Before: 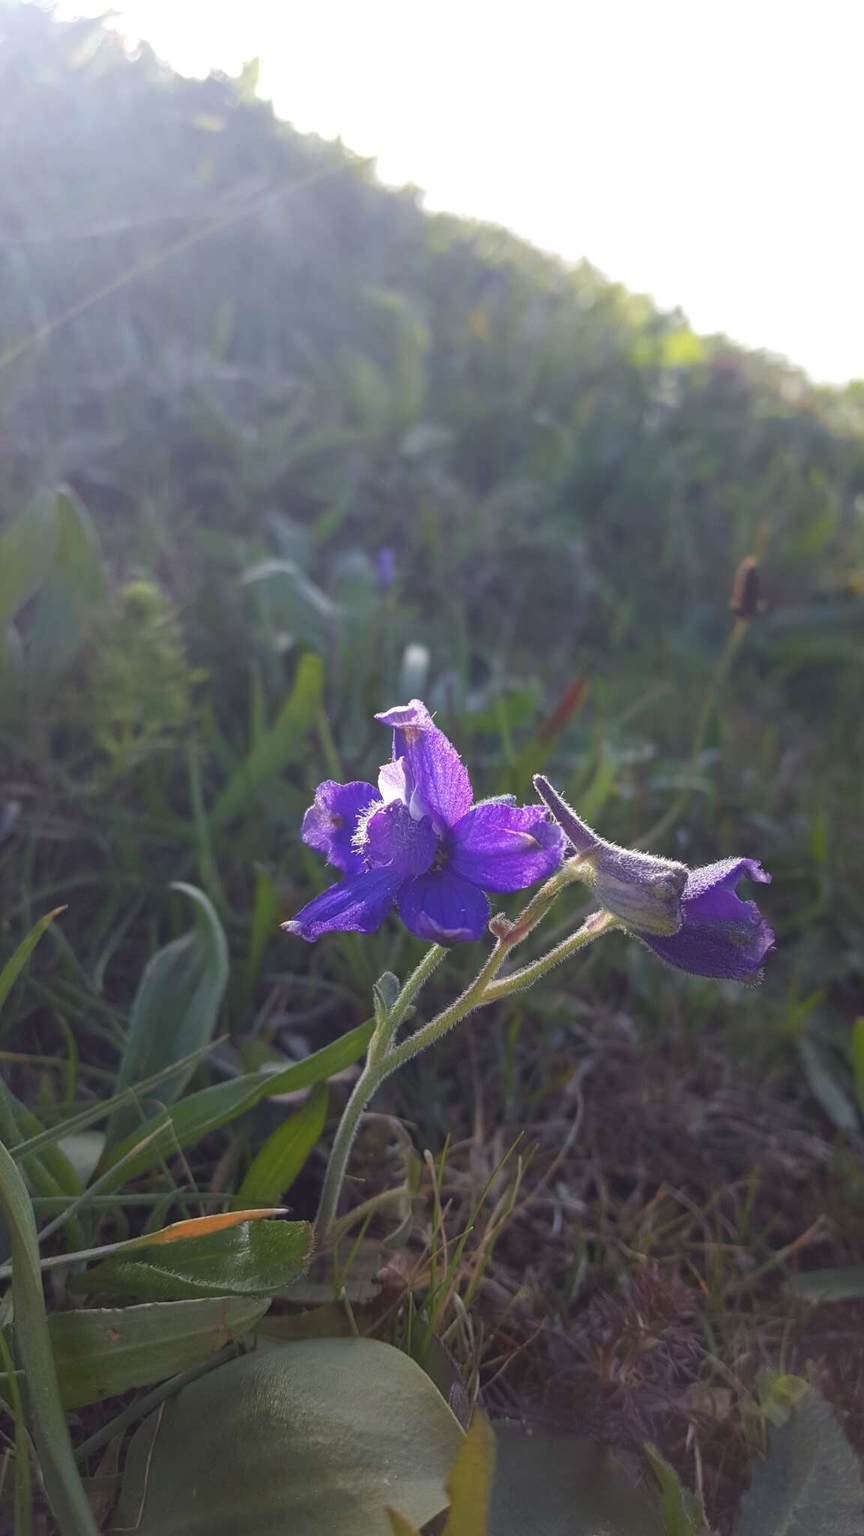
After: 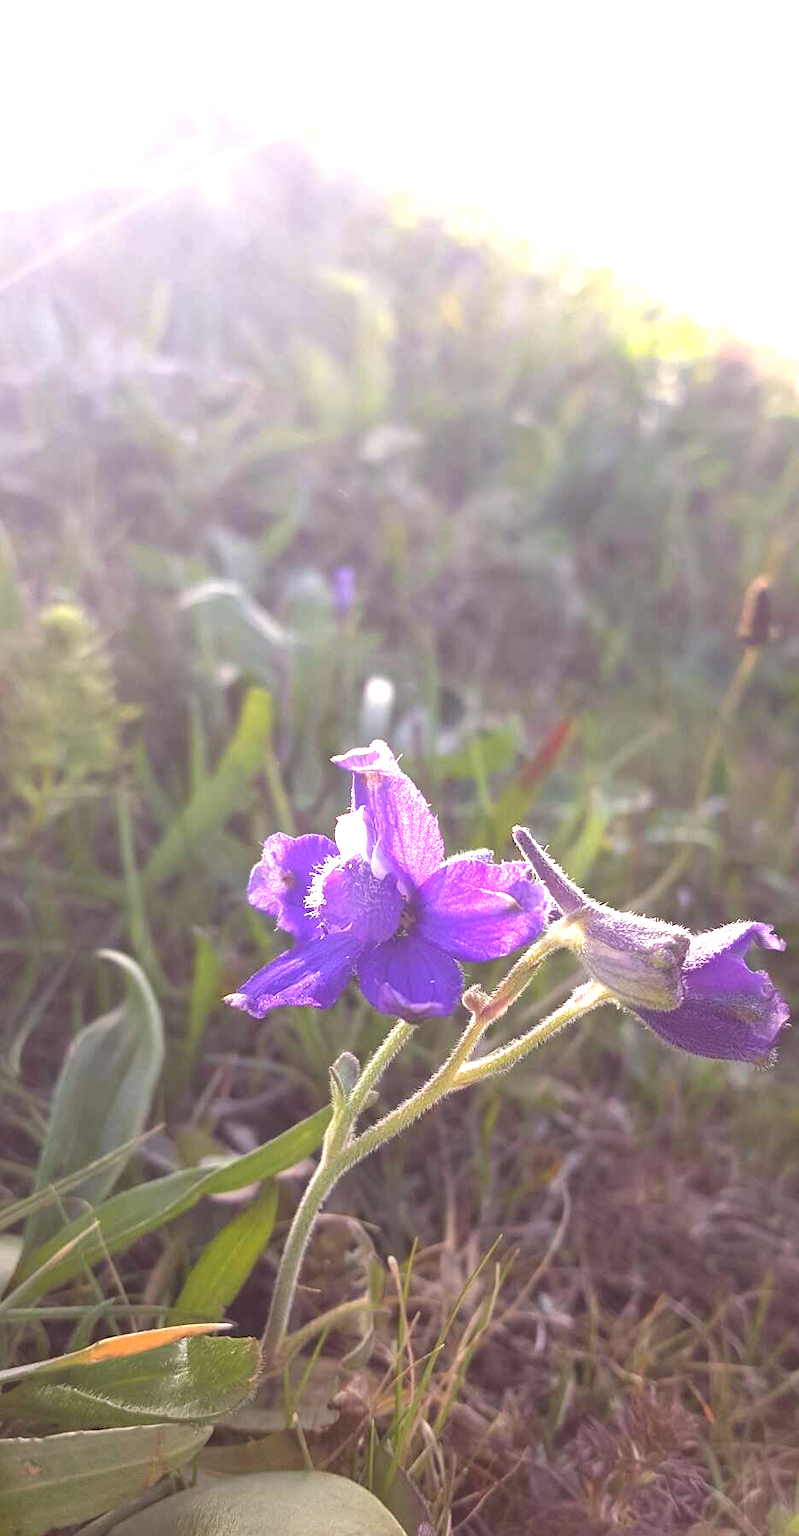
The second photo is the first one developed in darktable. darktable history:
tone curve: preserve colors none
crop: left 9.926%, top 3.514%, right 9.252%, bottom 9.145%
exposure: black level correction 0, exposure 1.504 EV, compensate highlight preservation false
color correction: highlights a* 6.48, highlights b* 8.01, shadows a* 6.43, shadows b* 7.13, saturation 0.881
